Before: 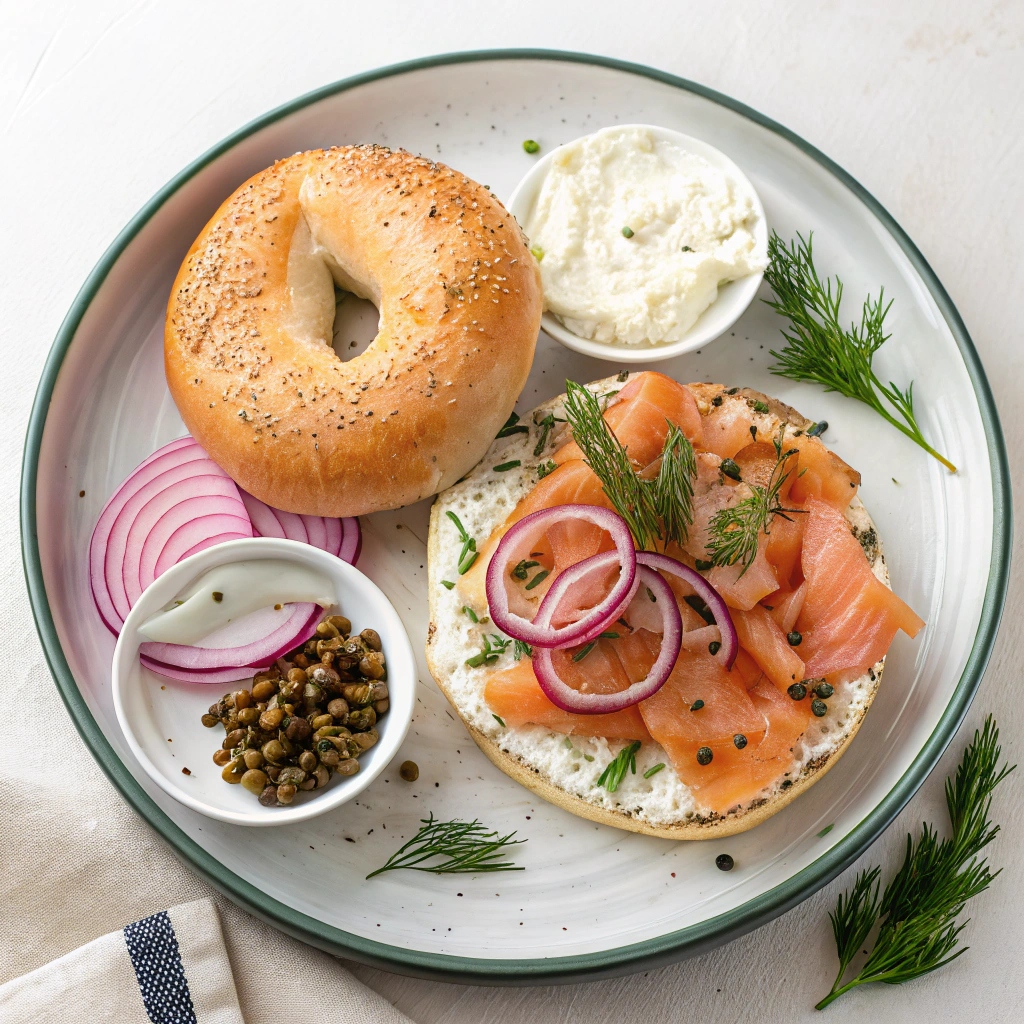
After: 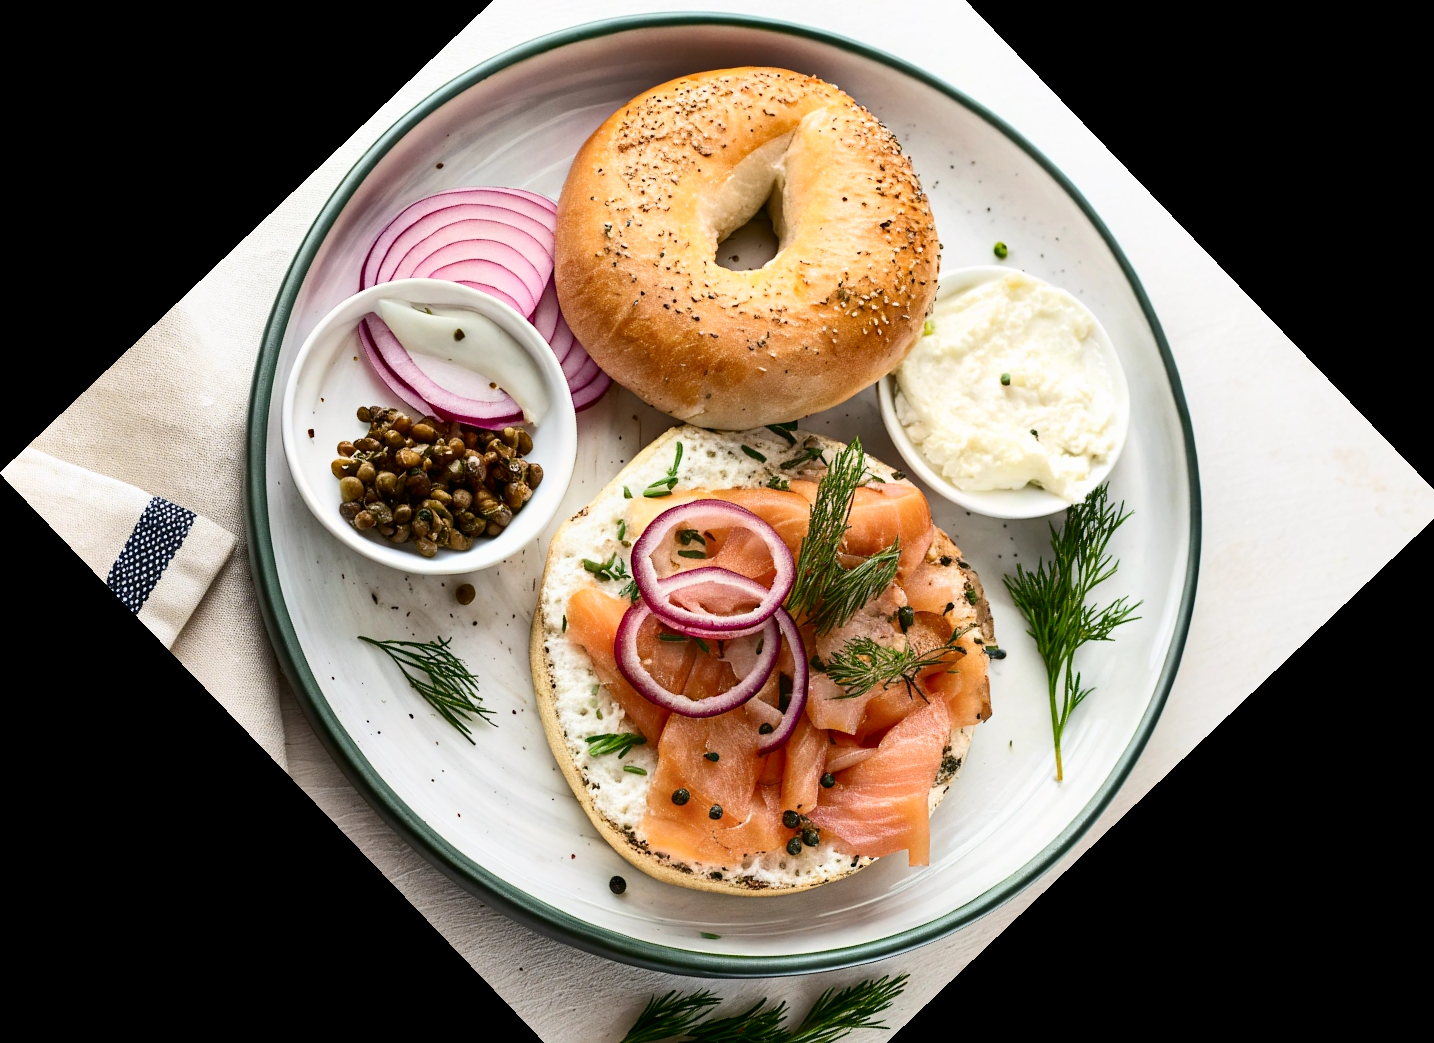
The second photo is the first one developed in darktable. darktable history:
crop and rotate: angle -46.26°, top 16.234%, right 0.912%, bottom 11.704%
shadows and highlights: white point adjustment 0.05, highlights color adjustment 55.9%, soften with gaussian
contrast brightness saturation: contrast 0.28
